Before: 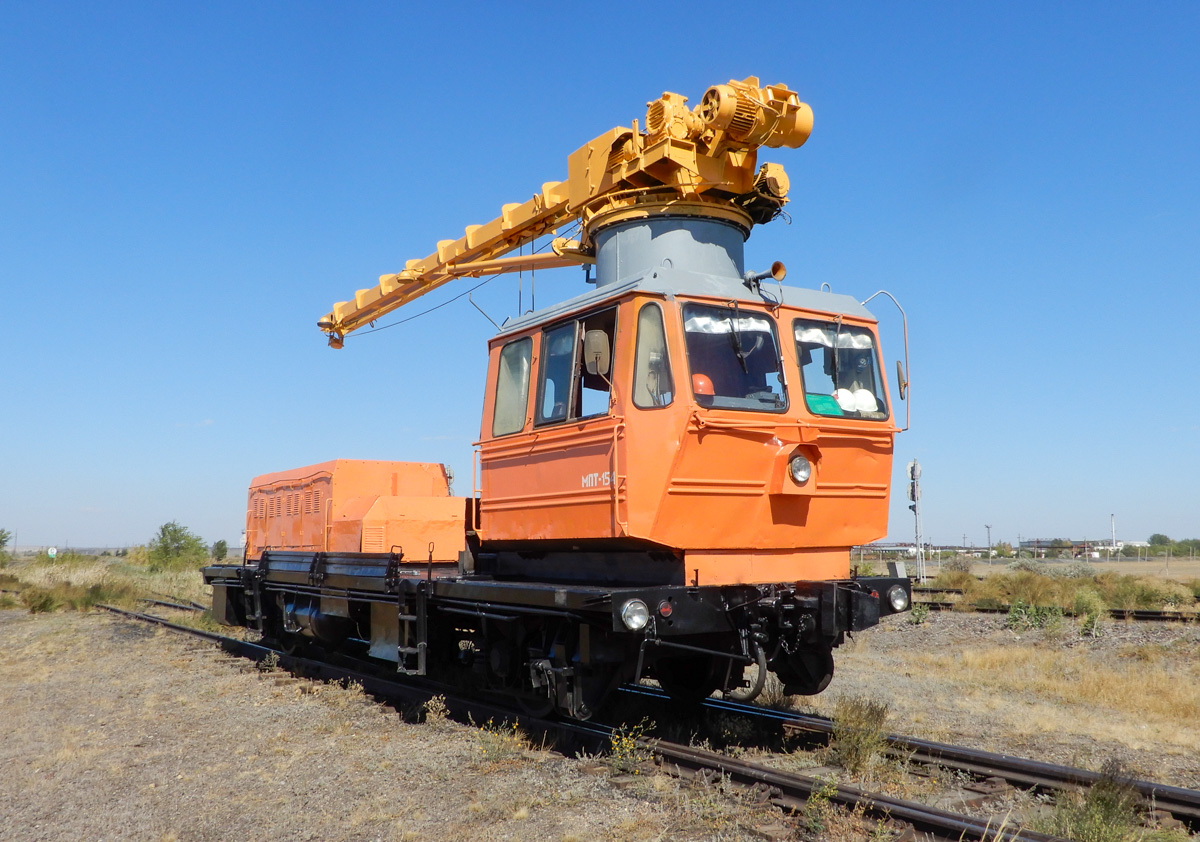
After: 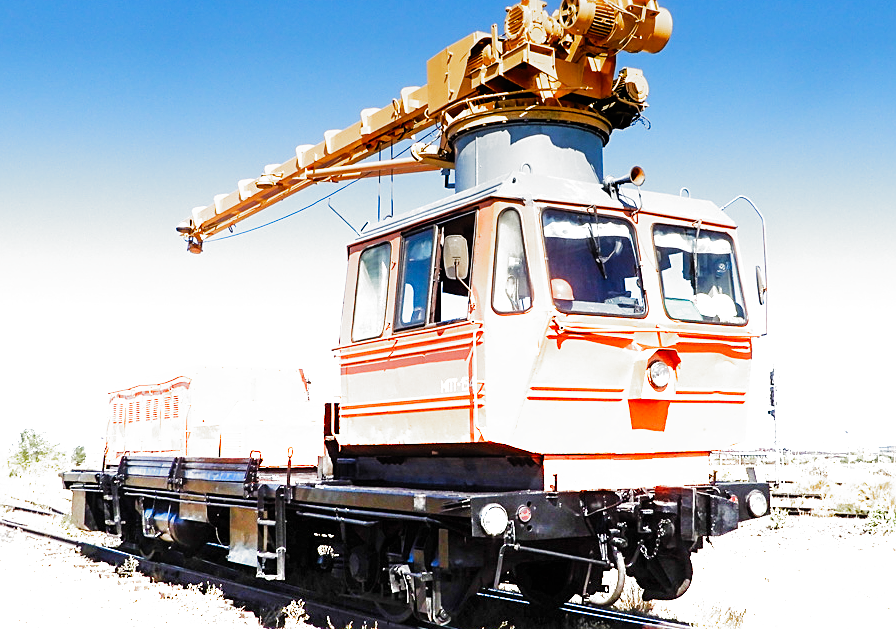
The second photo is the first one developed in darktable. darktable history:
crop and rotate: left 11.831%, top 11.346%, right 13.429%, bottom 13.899%
graduated density: density -3.9 EV
sharpen: on, module defaults
filmic rgb: black relative exposure -6.43 EV, white relative exposure 2.43 EV, threshold 3 EV, hardness 5.27, latitude 0.1%, contrast 1.425, highlights saturation mix 2%, preserve chrominance no, color science v5 (2021), contrast in shadows safe, contrast in highlights safe, enable highlight reconstruction true
